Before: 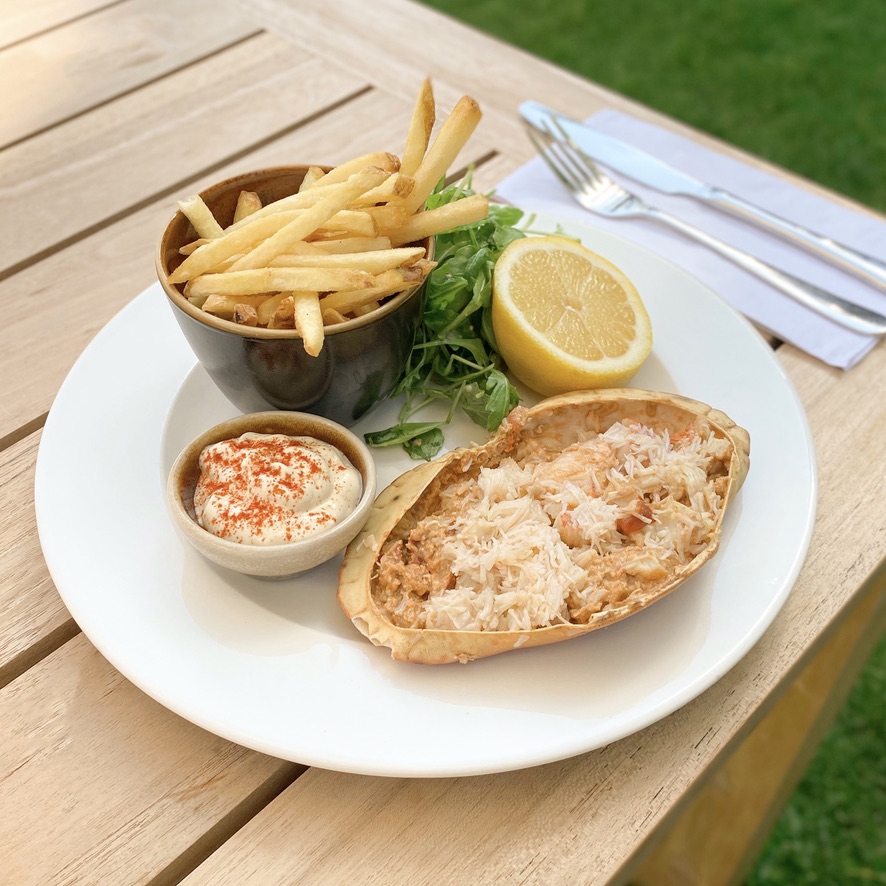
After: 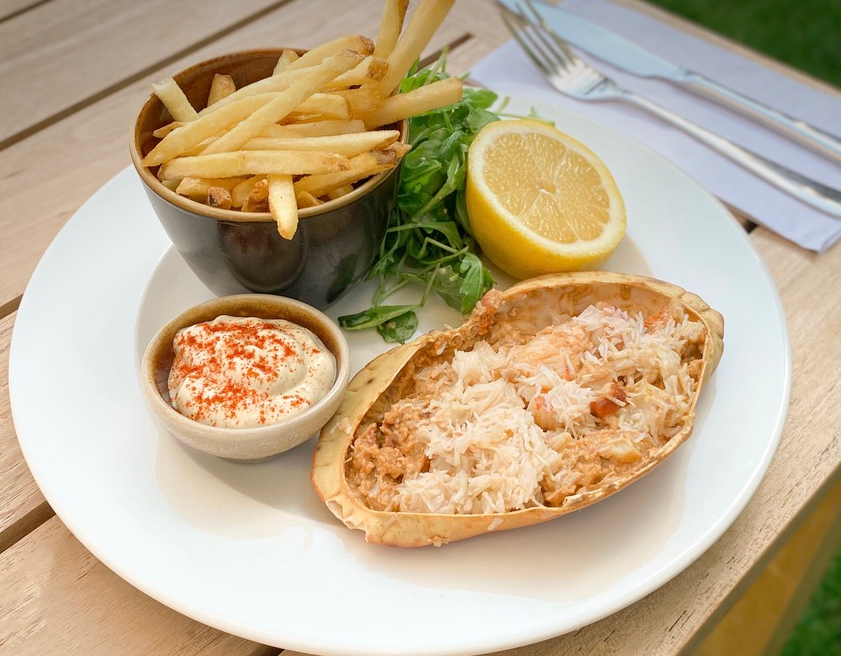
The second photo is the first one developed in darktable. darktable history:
crop and rotate: left 2.991%, top 13.302%, right 1.981%, bottom 12.636%
vignetting: fall-off start 97.52%, fall-off radius 100%, brightness -0.574, saturation 0, center (-0.027, 0.404), width/height ratio 1.368, unbound false
